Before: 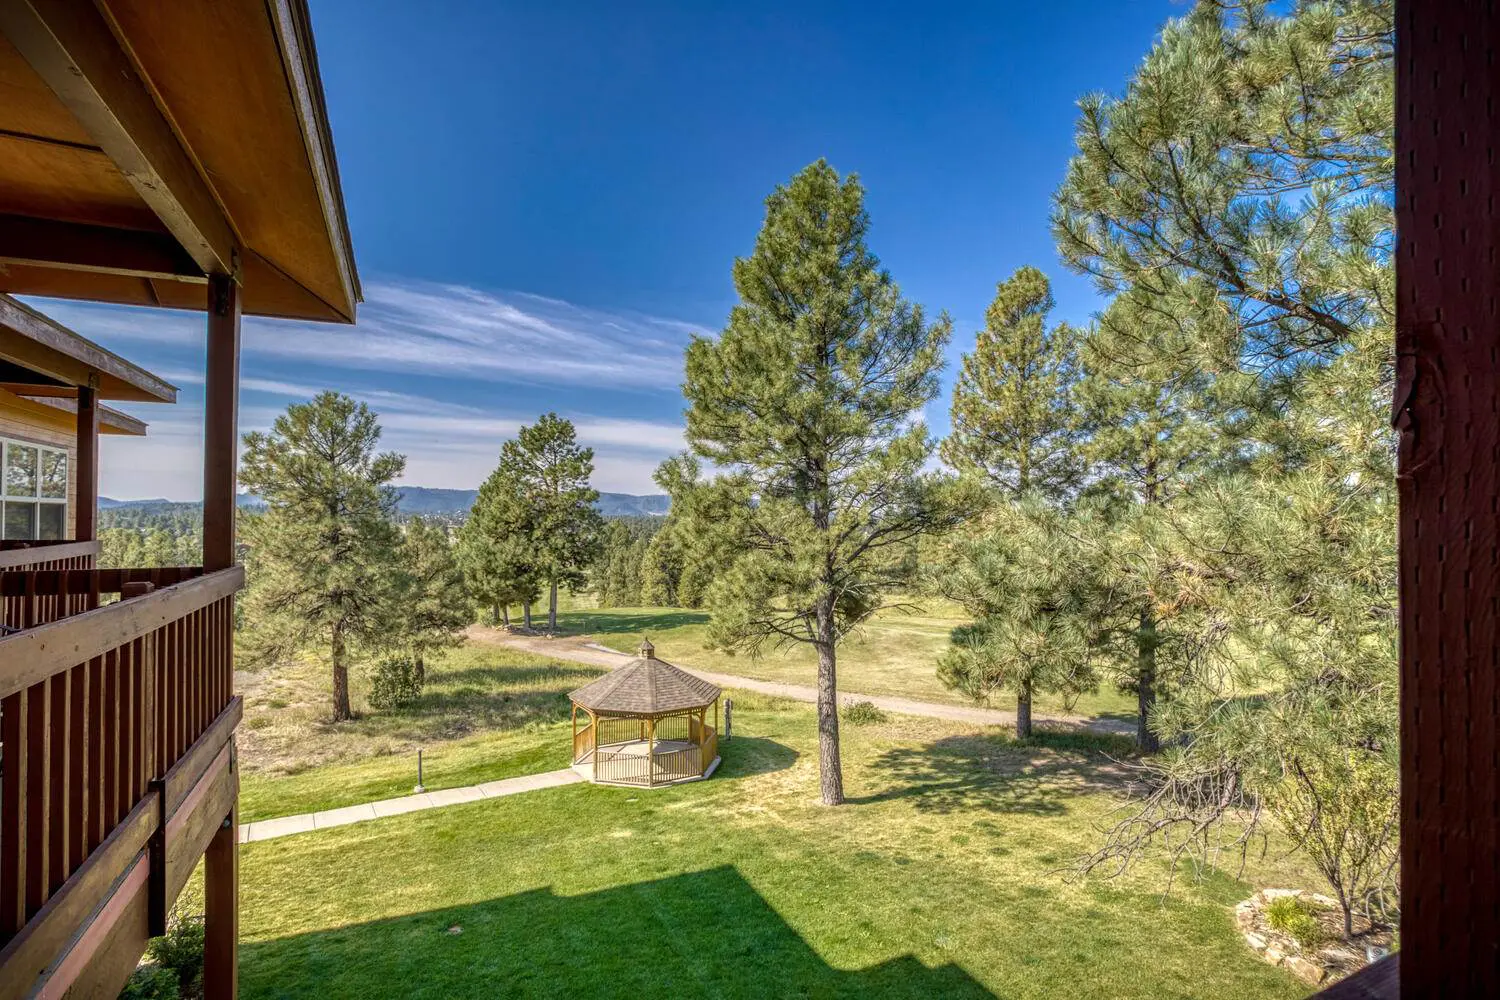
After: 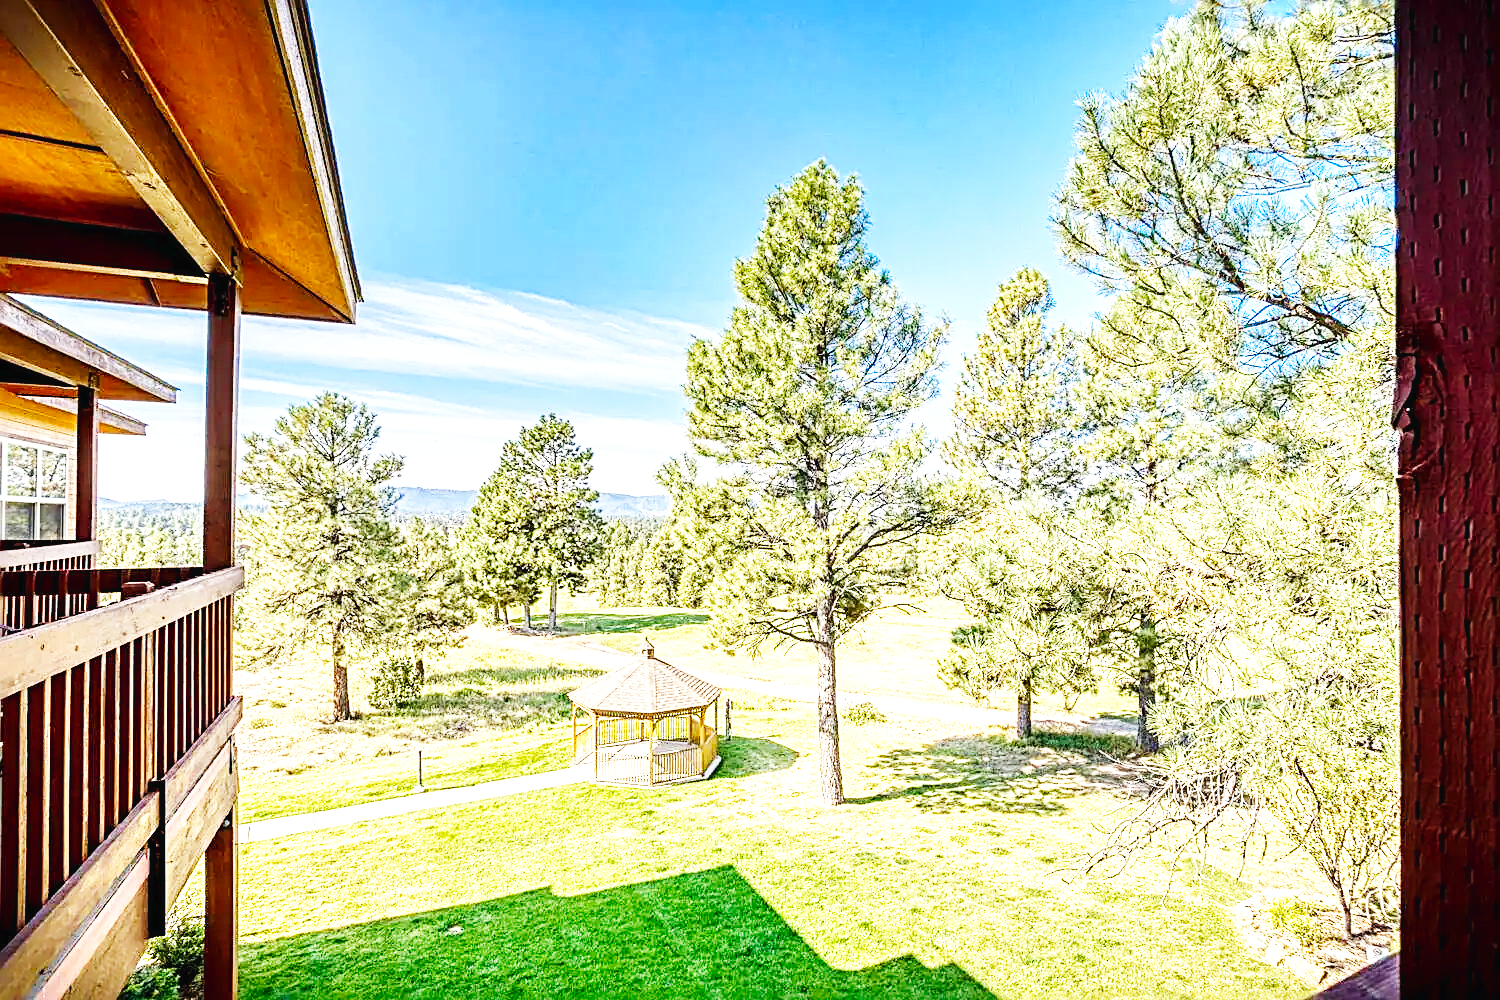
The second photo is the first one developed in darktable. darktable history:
color correction: highlights a* -0.137, highlights b* 0.137
sharpen: radius 2.817, amount 0.715
exposure: exposure 0.999 EV, compensate highlight preservation false
base curve: curves: ch0 [(0, 0.003) (0.001, 0.002) (0.006, 0.004) (0.02, 0.022) (0.048, 0.086) (0.094, 0.234) (0.162, 0.431) (0.258, 0.629) (0.385, 0.8) (0.548, 0.918) (0.751, 0.988) (1, 1)], preserve colors none
